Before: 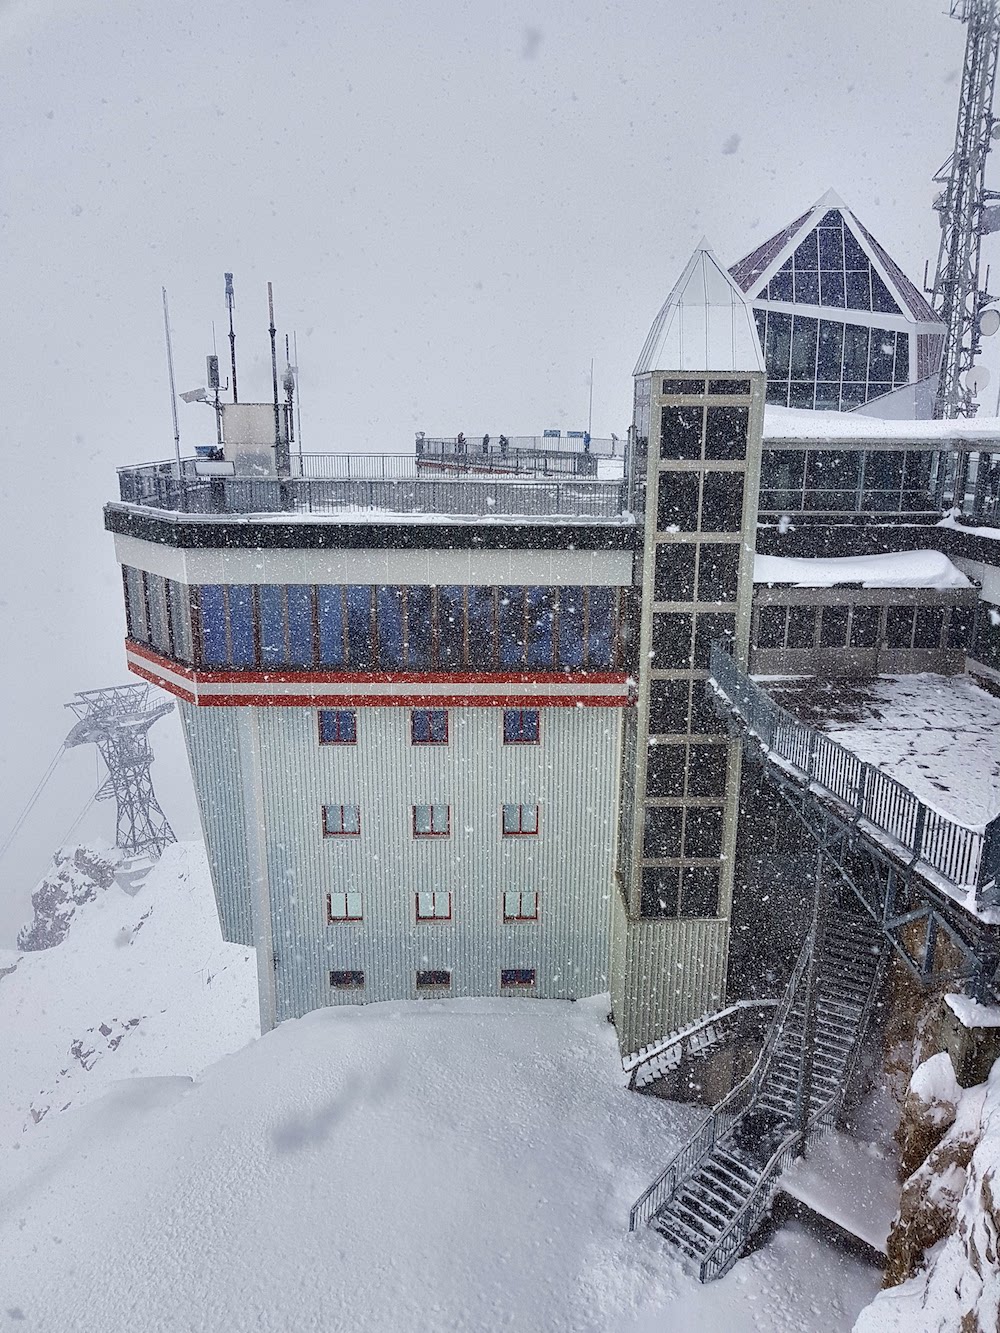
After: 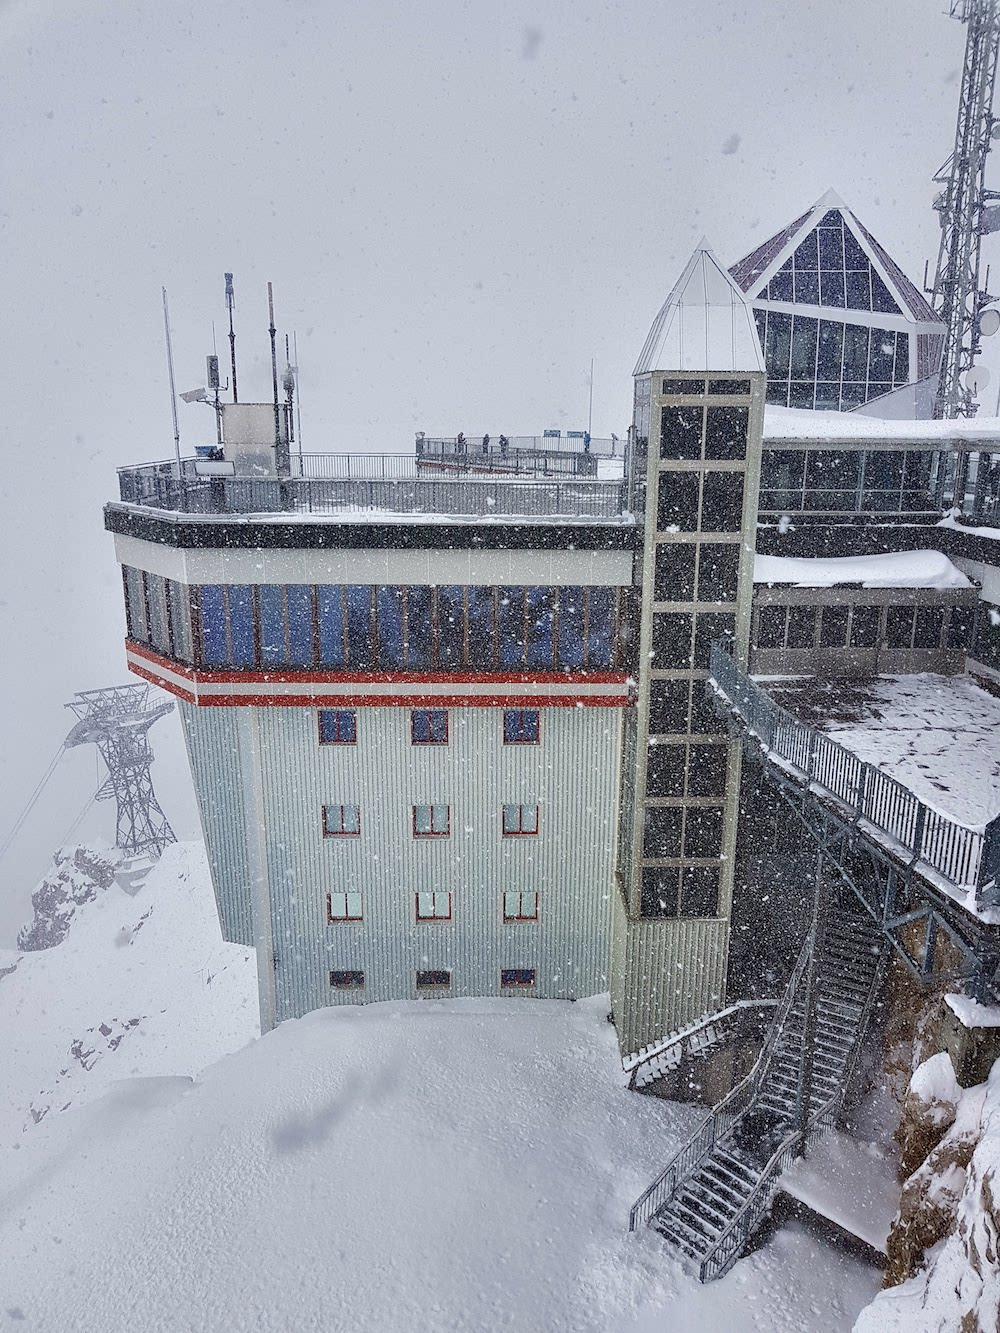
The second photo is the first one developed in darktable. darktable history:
shadows and highlights: shadows 25.62, highlights -24.77
